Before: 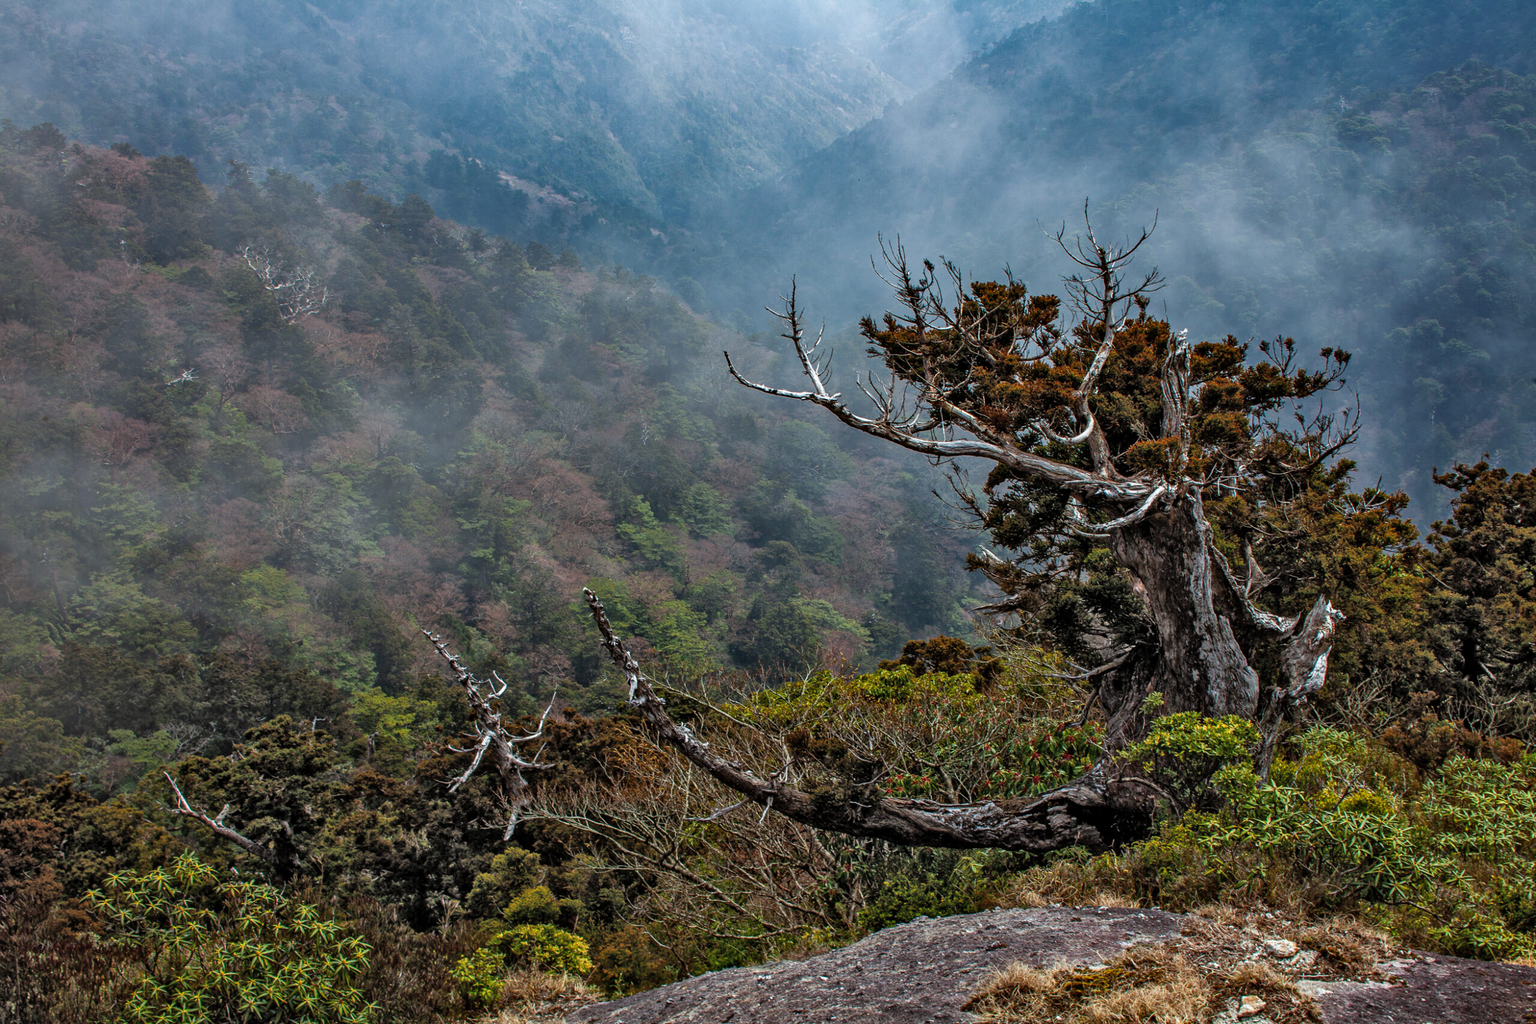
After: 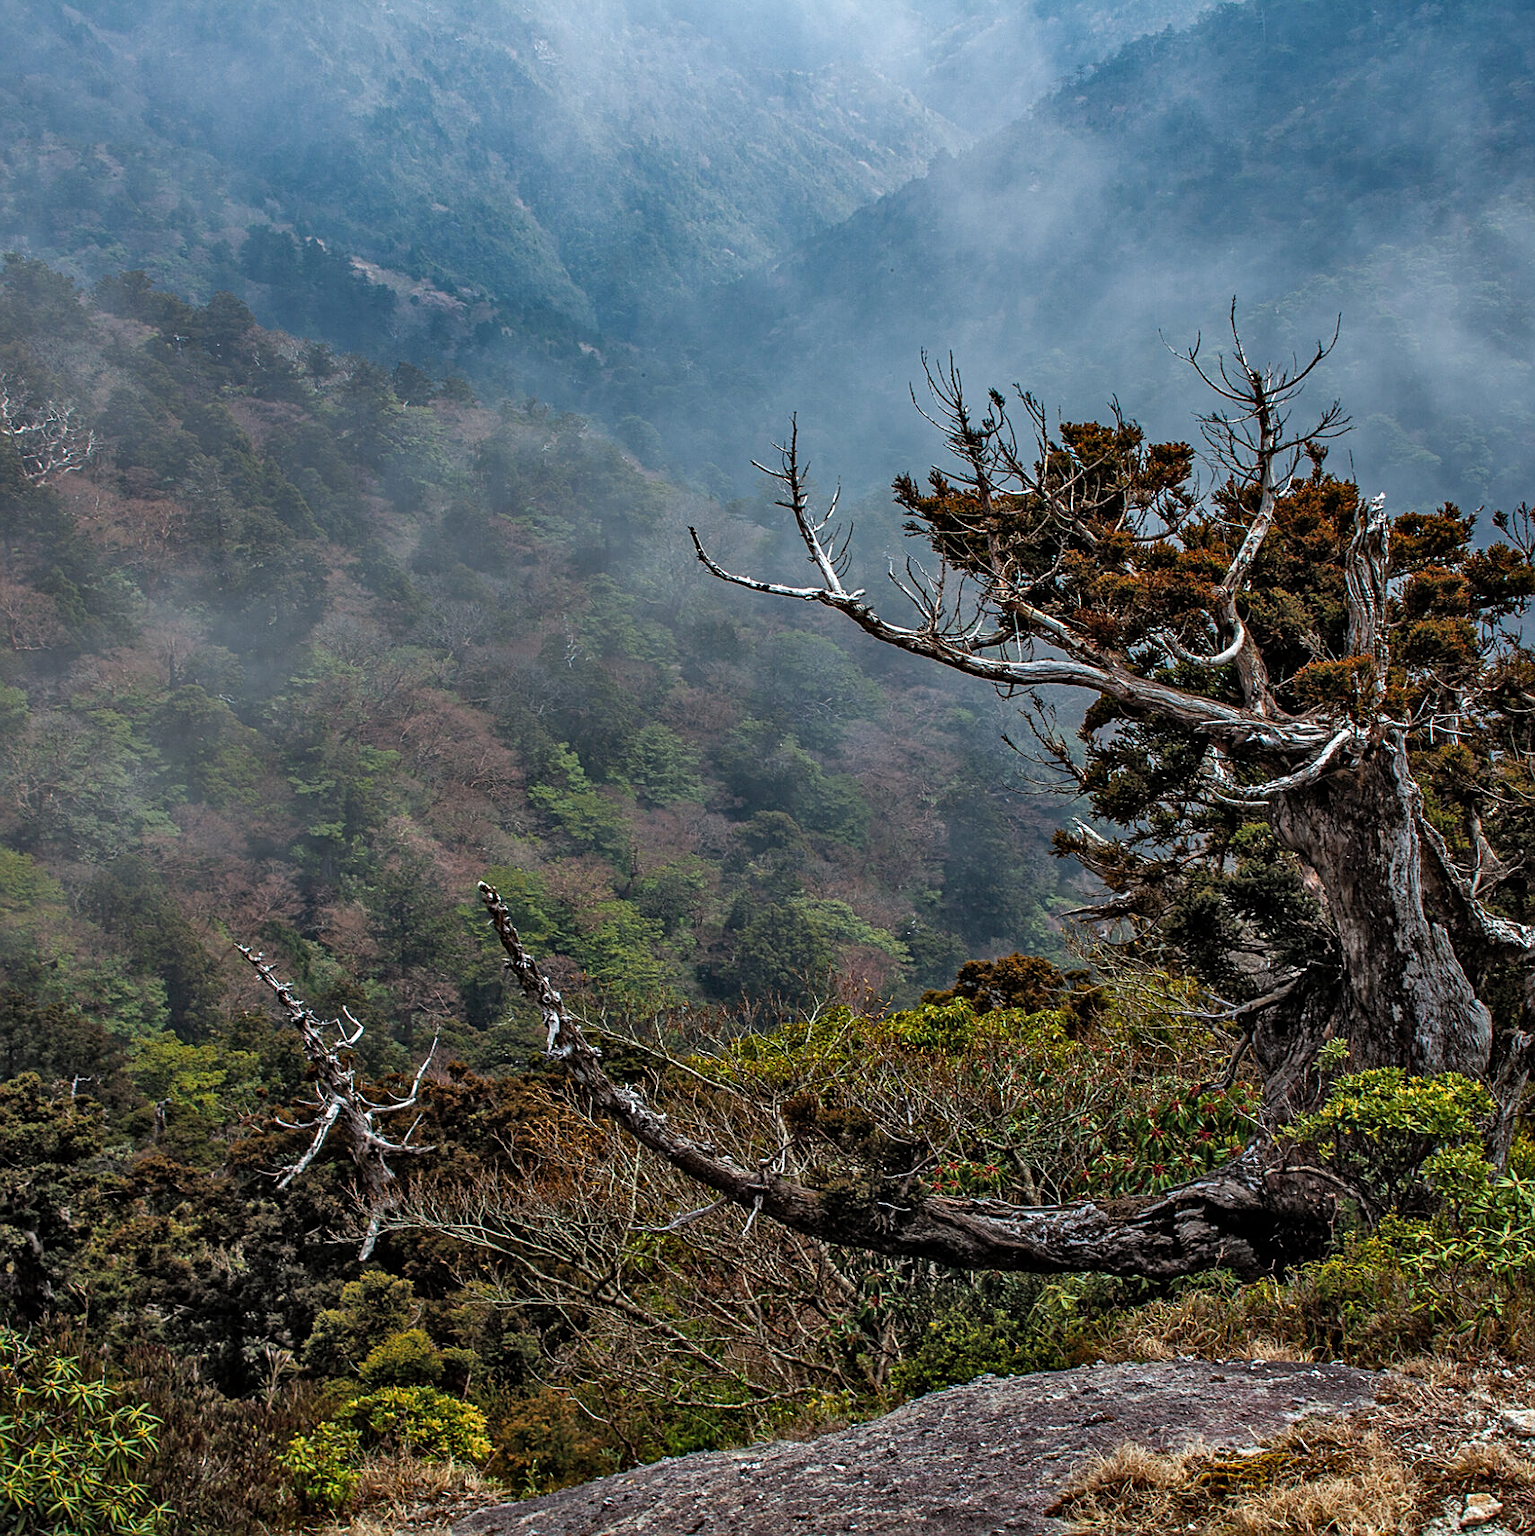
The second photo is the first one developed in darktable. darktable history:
crop: left 17.235%, right 16.155%
sharpen: on, module defaults
